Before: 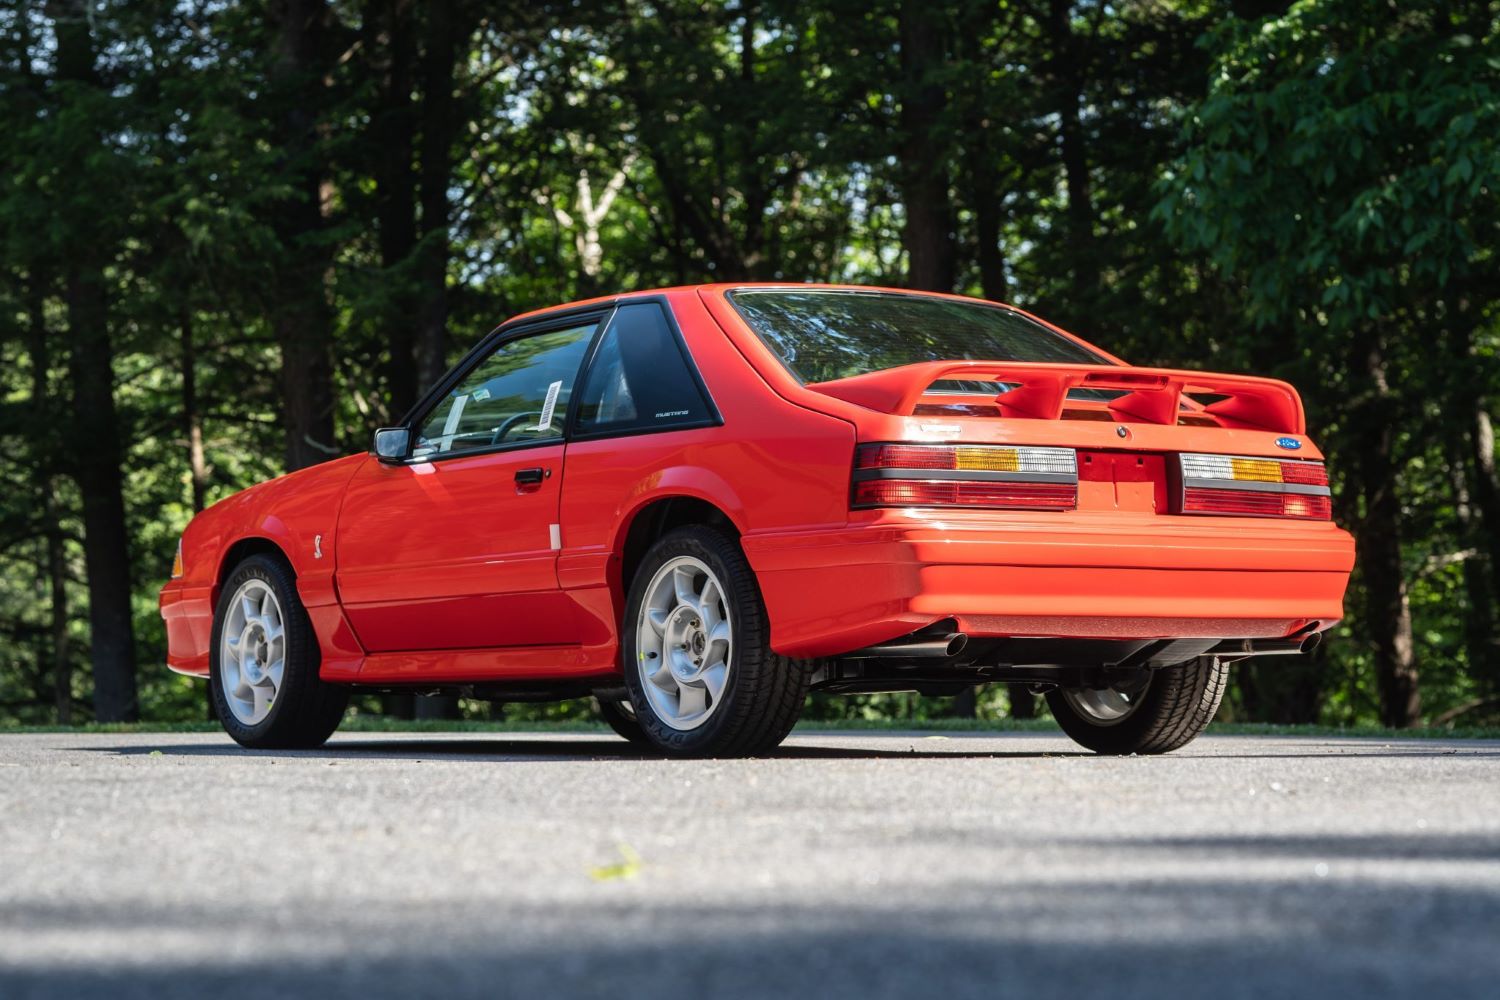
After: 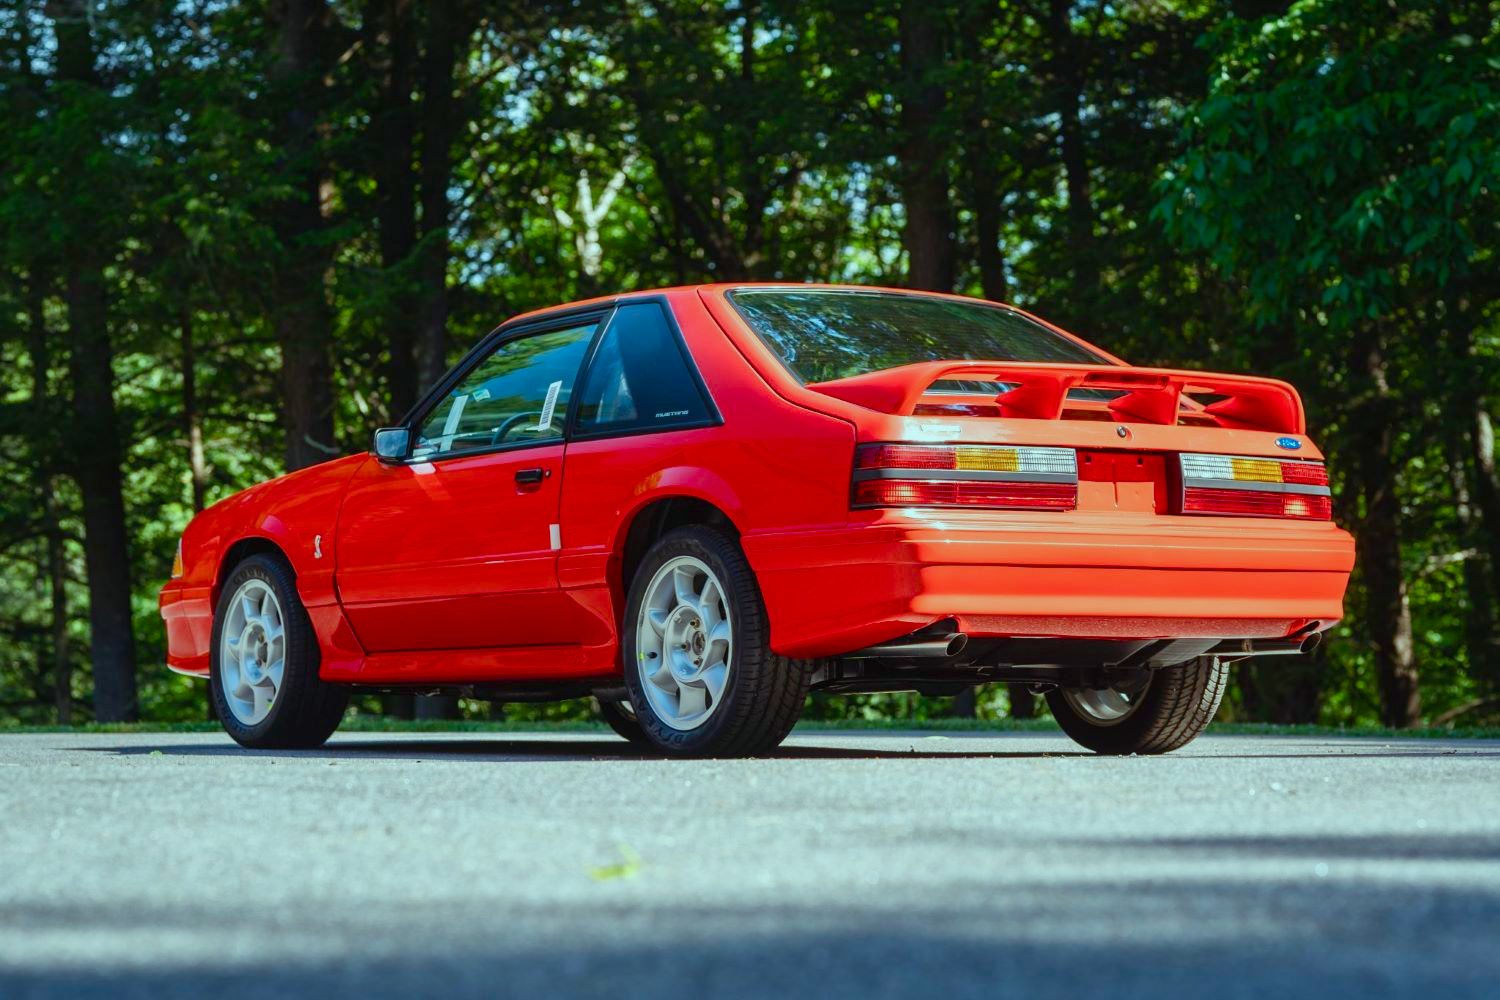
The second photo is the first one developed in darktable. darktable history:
color balance rgb: highlights gain › chroma 4.066%, highlights gain › hue 203.12°, perceptual saturation grading › global saturation 20%, perceptual saturation grading › highlights -25.636%, perceptual saturation grading › shadows 49.286%, contrast -10.04%
